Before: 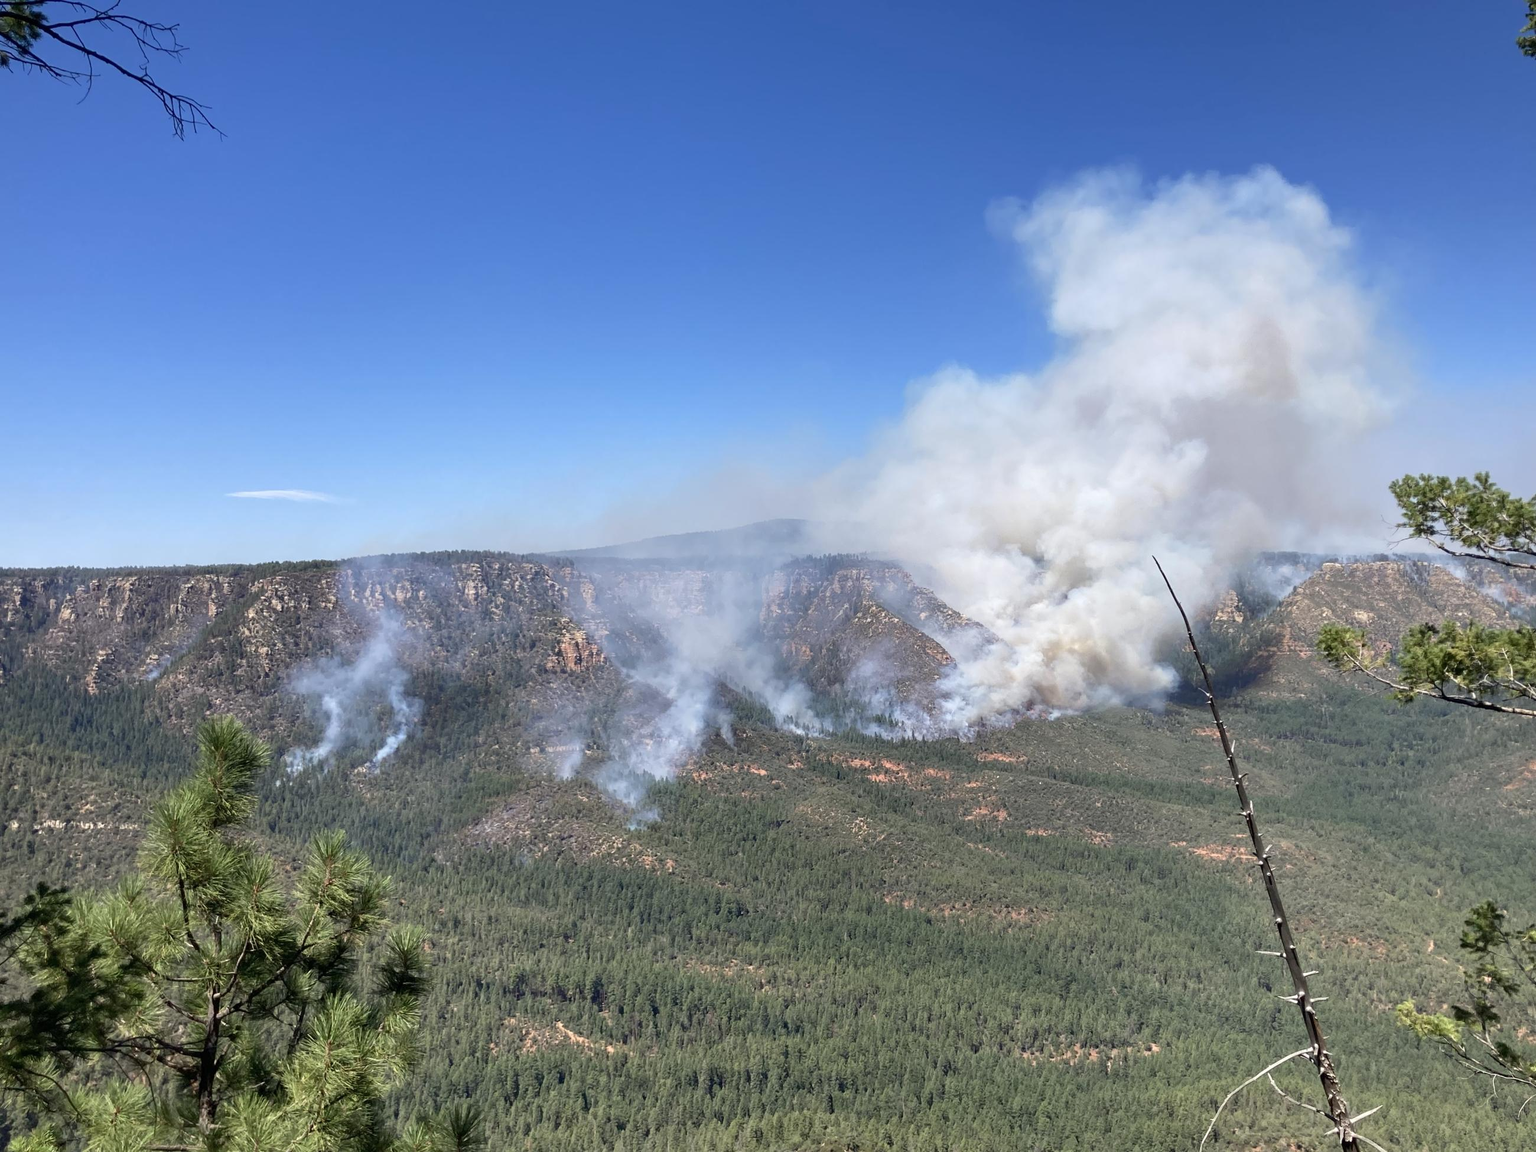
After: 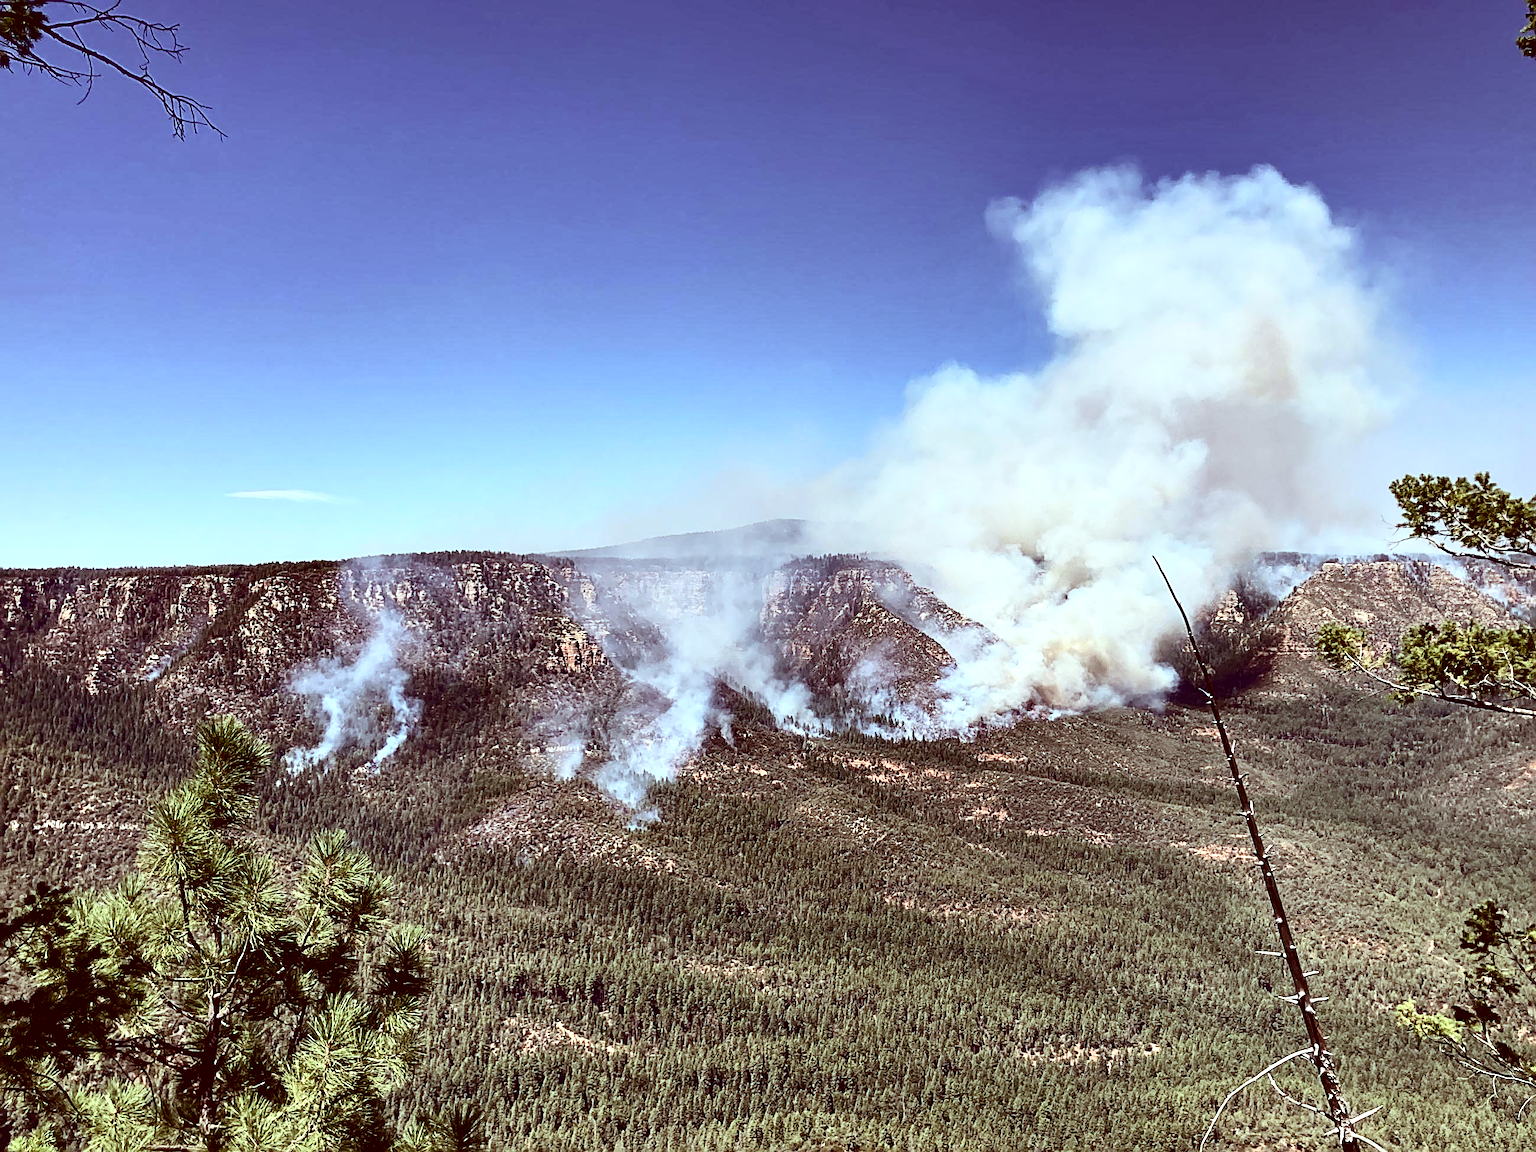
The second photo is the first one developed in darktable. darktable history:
color correction: highlights a* -7.17, highlights b* -0.156, shadows a* 20.62, shadows b* 11.38
contrast brightness saturation: contrast 0.297
contrast equalizer: y [[0.6 ×6], [0.55 ×6], [0 ×6], [0 ×6], [0 ×6]]
sharpen: radius 2.657, amount 0.673
